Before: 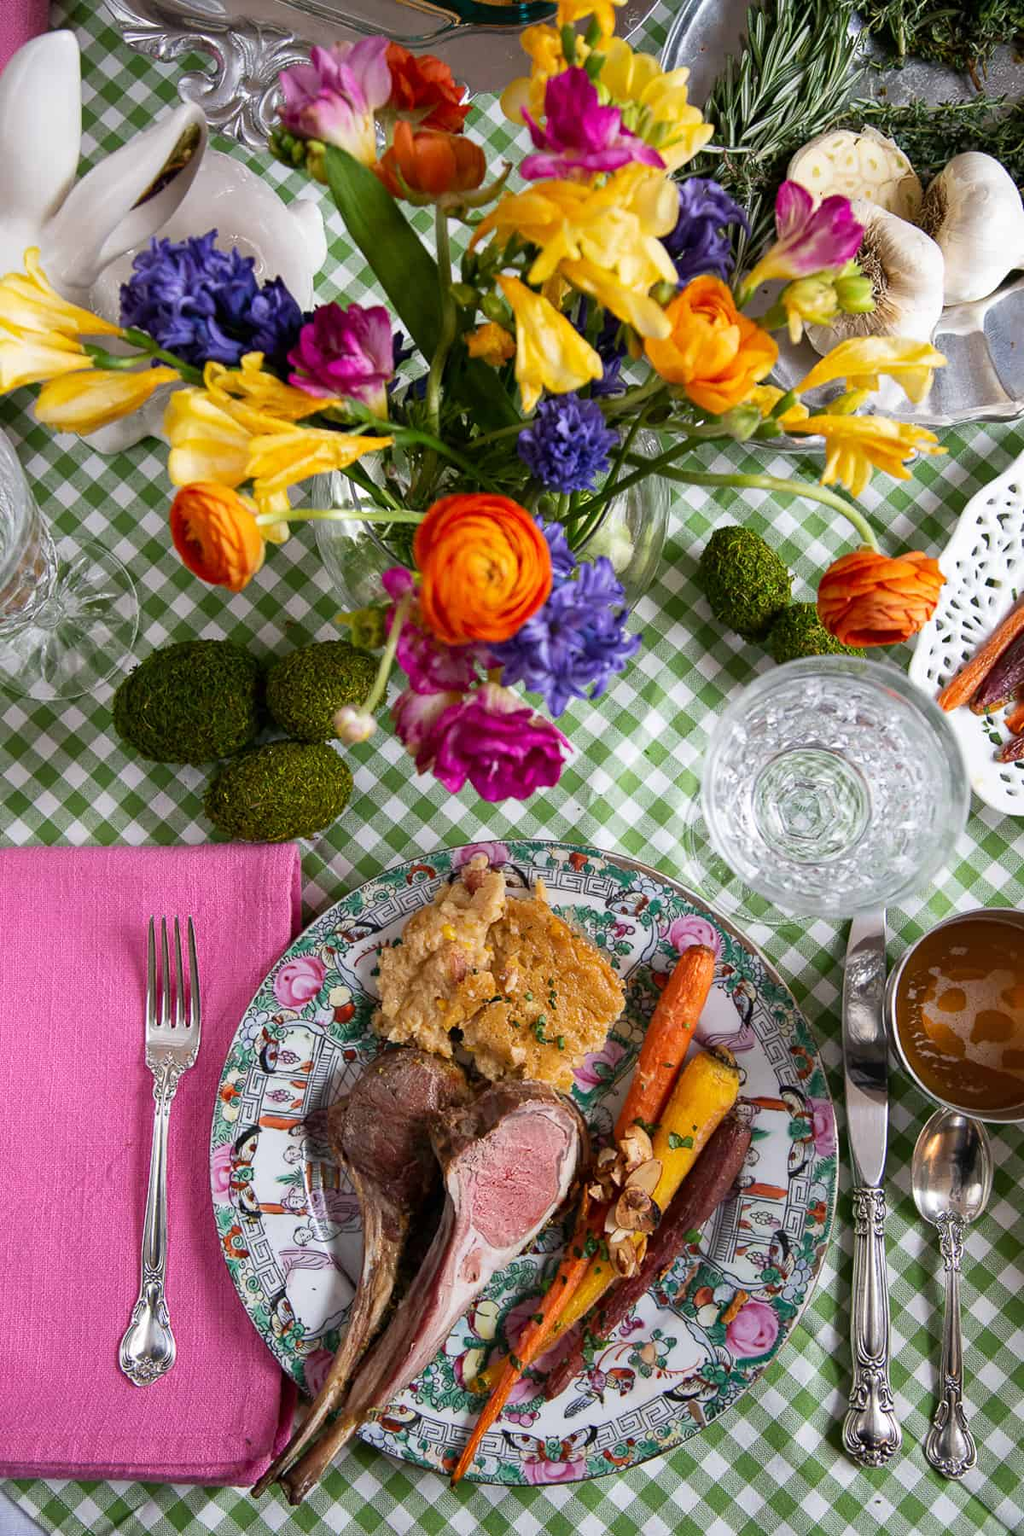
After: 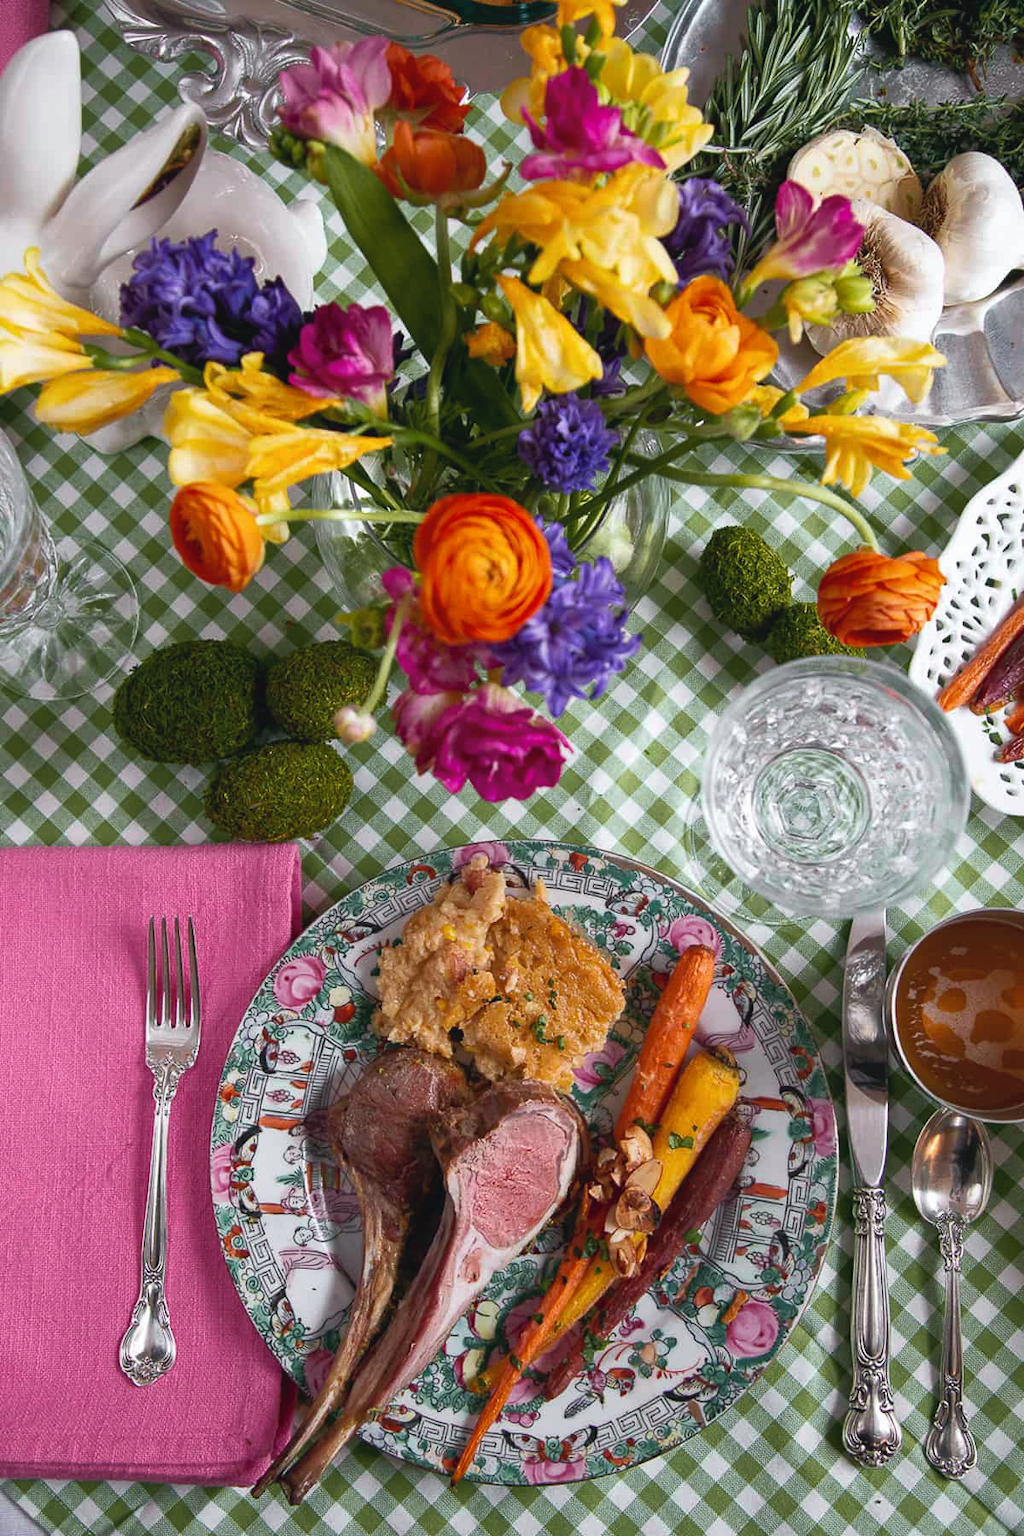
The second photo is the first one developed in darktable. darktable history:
tone curve: curves: ch0 [(0.001, 0.042) (0.128, 0.16) (0.452, 0.42) (0.603, 0.566) (0.754, 0.733) (1, 1)]; ch1 [(0, 0) (0.325, 0.327) (0.412, 0.441) (0.473, 0.466) (0.5, 0.499) (0.549, 0.558) (0.617, 0.625) (0.713, 0.7) (1, 1)]; ch2 [(0, 0) (0.386, 0.397) (0.445, 0.47) (0.505, 0.498) (0.529, 0.524) (0.574, 0.569) (0.652, 0.641) (1, 1)], color space Lab, independent channels, preserve colors none
